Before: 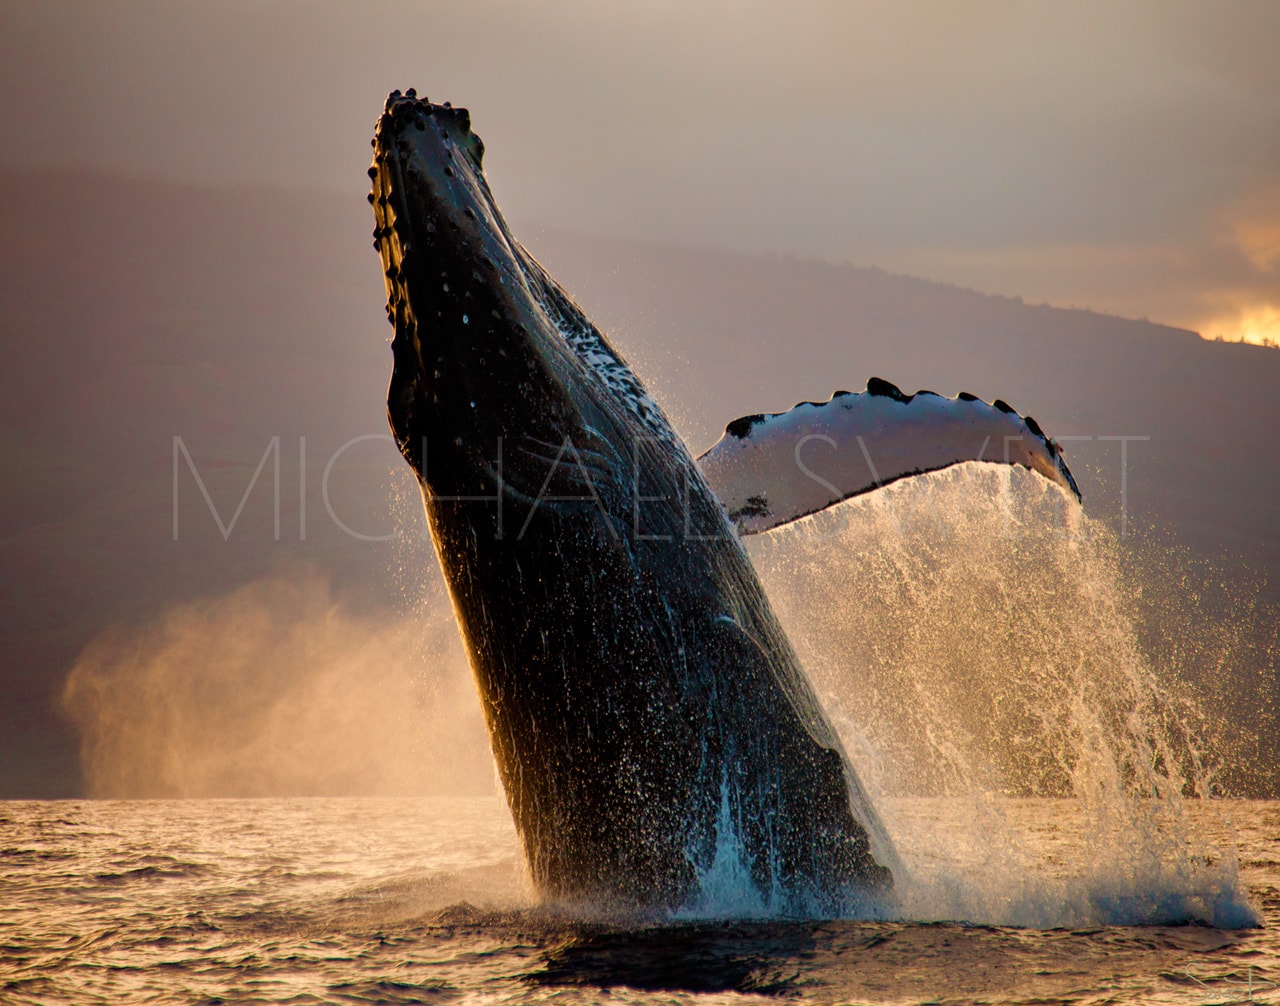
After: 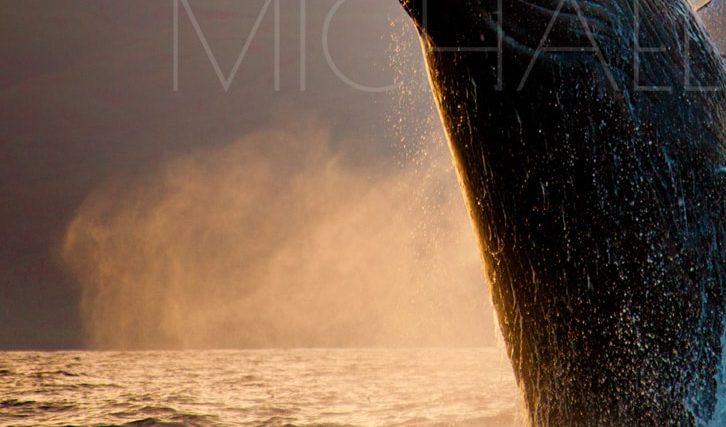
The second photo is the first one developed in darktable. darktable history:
crop: top 44.699%, right 43.227%, bottom 12.781%
